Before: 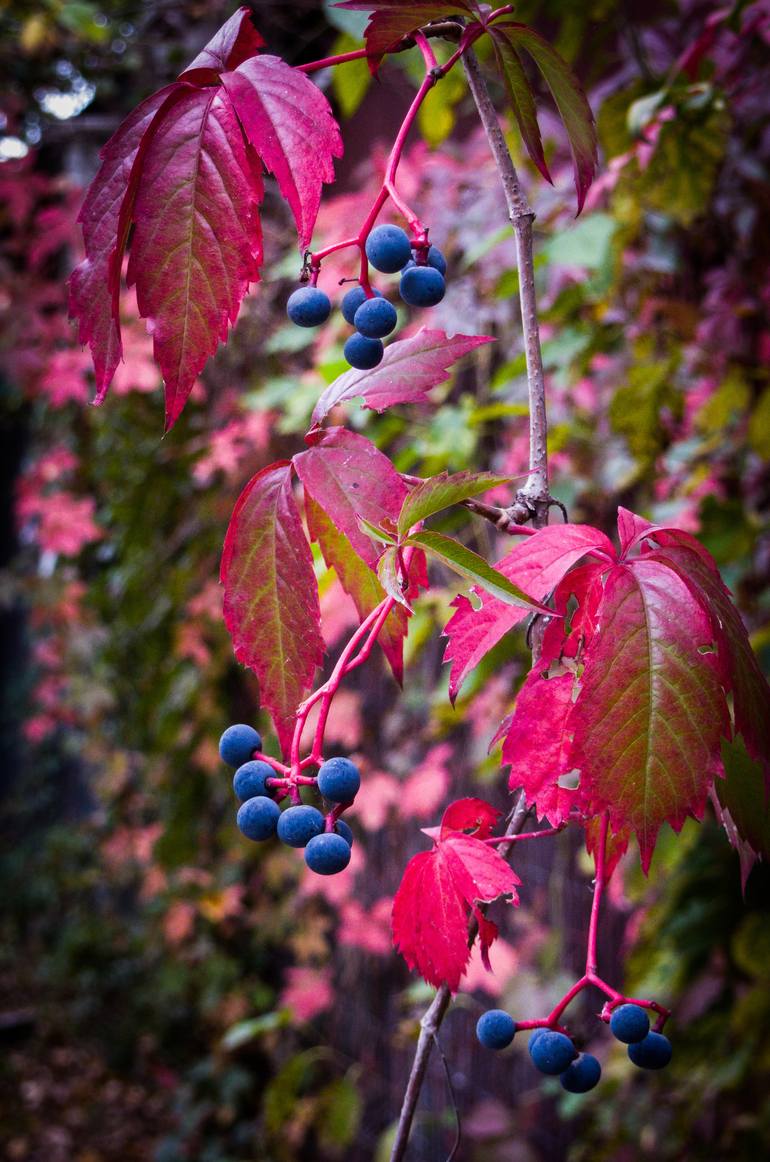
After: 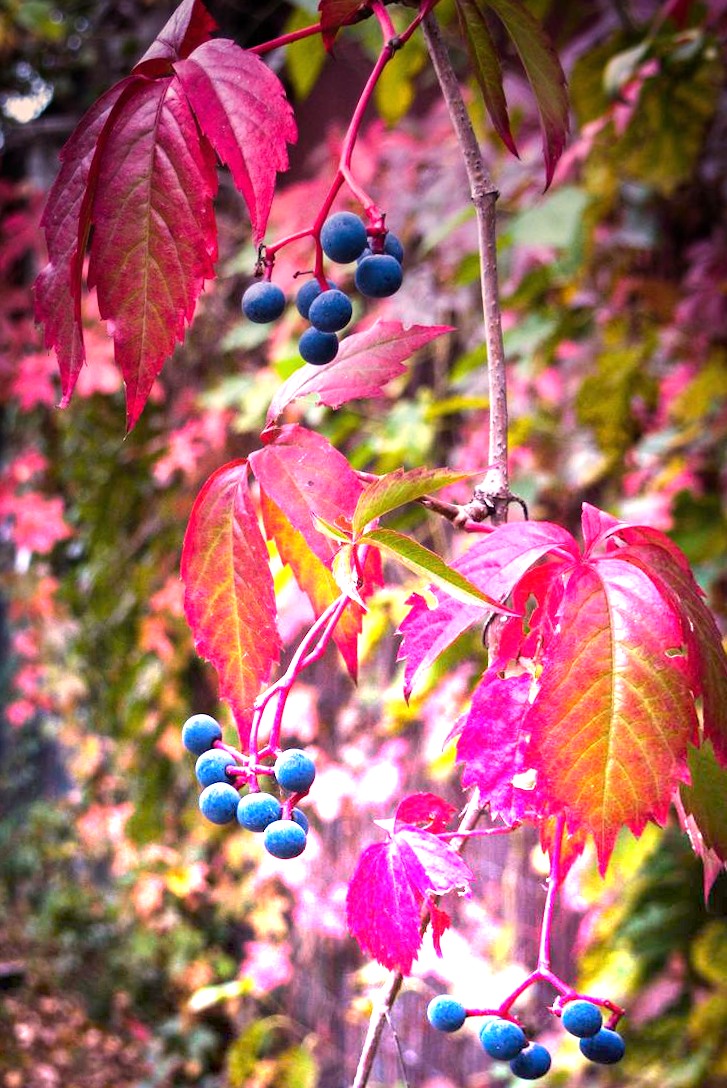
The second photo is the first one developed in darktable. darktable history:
exposure: compensate highlight preservation false
graduated density: density -3.9 EV
rotate and perspective: rotation 0.062°, lens shift (vertical) 0.115, lens shift (horizontal) -0.133, crop left 0.047, crop right 0.94, crop top 0.061, crop bottom 0.94
white balance: red 1.127, blue 0.943
